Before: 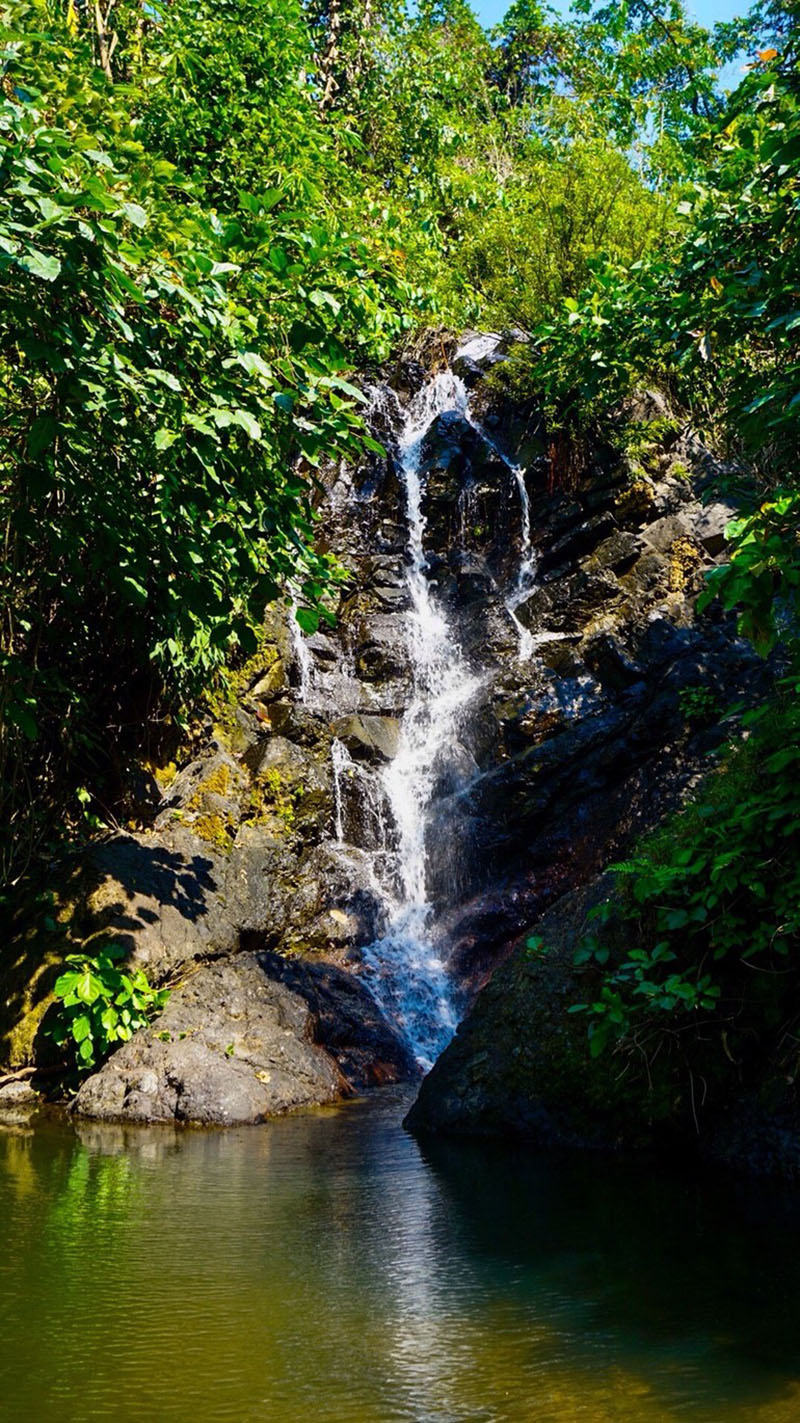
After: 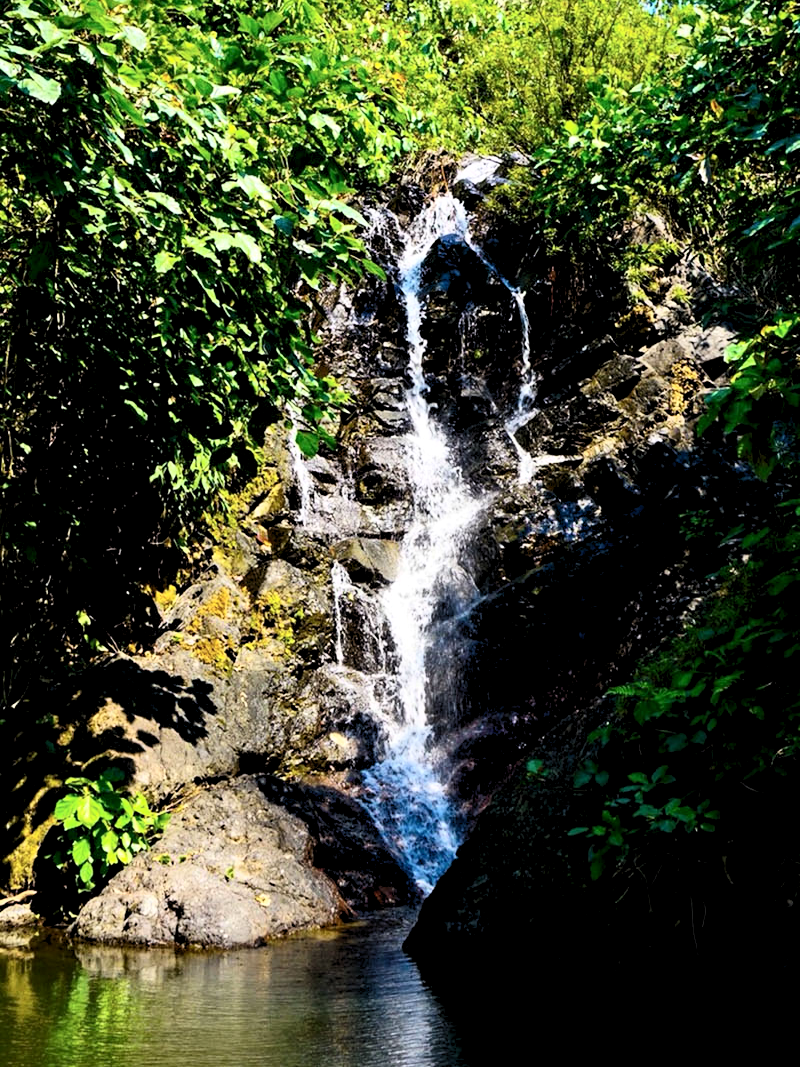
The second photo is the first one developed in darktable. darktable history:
contrast brightness saturation: contrast 0.24, brightness 0.09
crop and rotate: top 12.5%, bottom 12.5%
rgb levels: levels [[0.01, 0.419, 0.839], [0, 0.5, 1], [0, 0.5, 1]]
